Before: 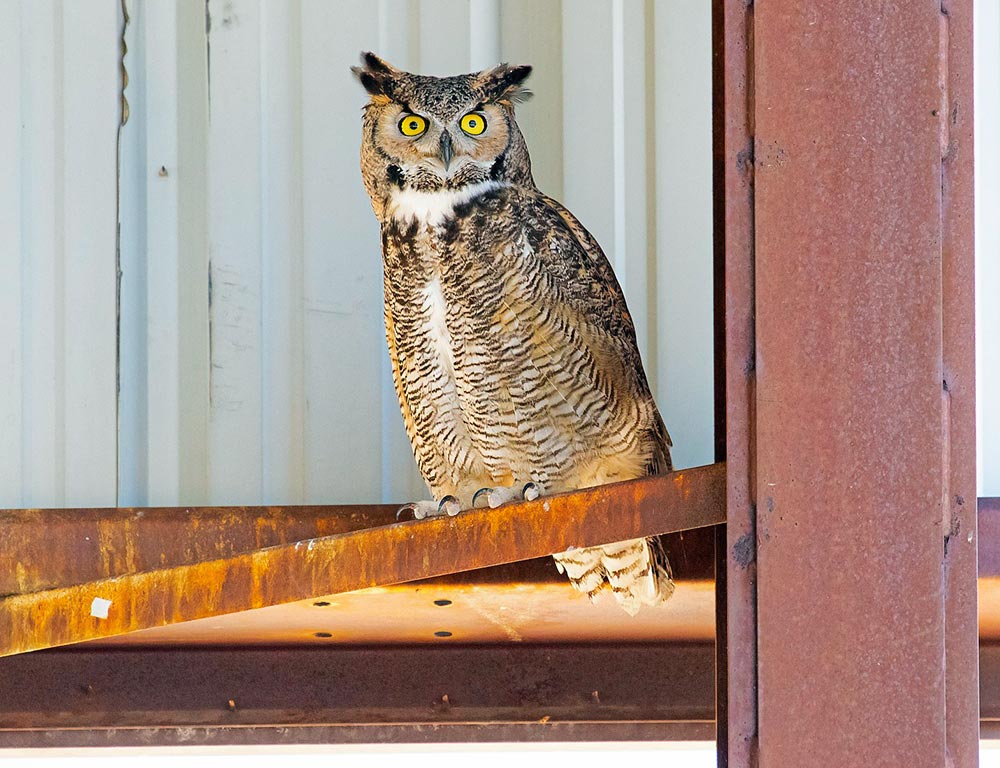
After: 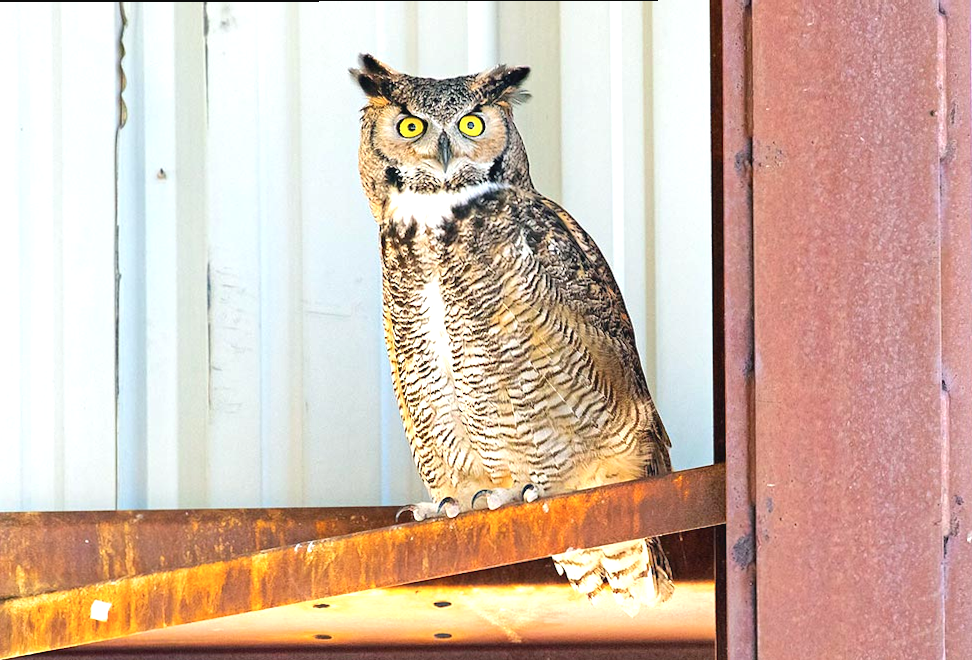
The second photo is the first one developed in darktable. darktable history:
crop and rotate: angle 0.169°, left 0.215%, right 2.742%, bottom 14.357%
exposure: black level correction 0, exposure 0.89 EV, compensate highlight preservation false
contrast brightness saturation: contrast -0.078, brightness -0.044, saturation -0.106
